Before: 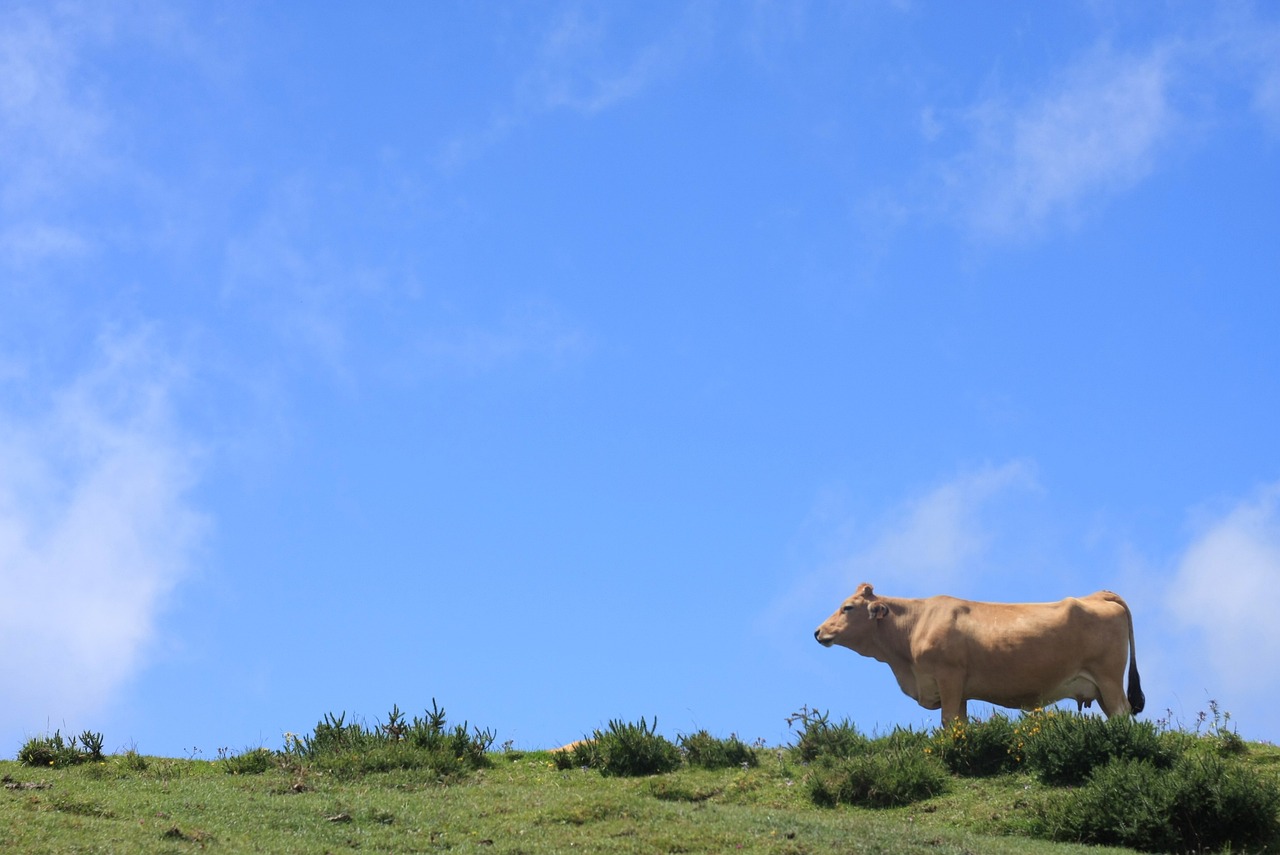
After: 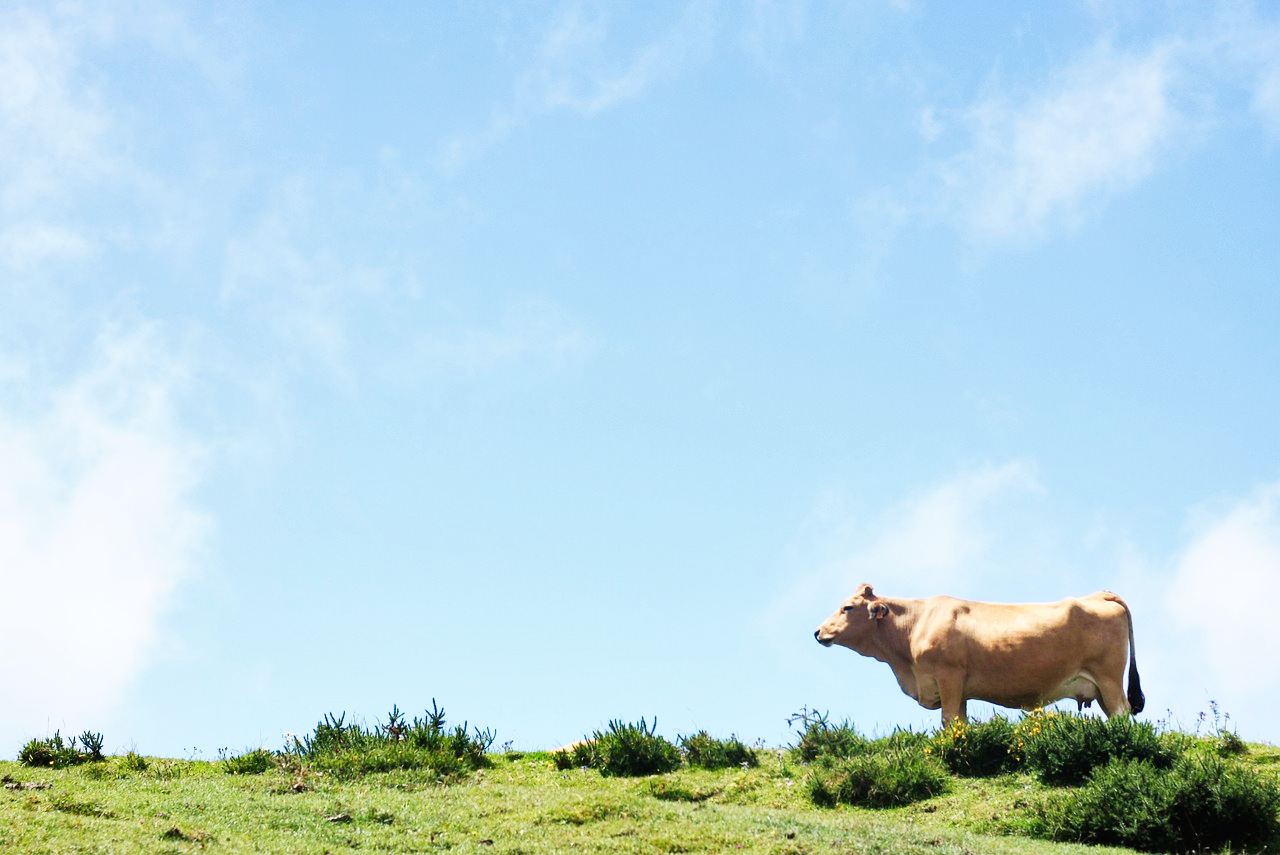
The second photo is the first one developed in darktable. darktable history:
shadows and highlights: shadows 20.9, highlights -35.39, soften with gaussian
base curve: curves: ch0 [(0, 0) (0.007, 0.004) (0.027, 0.03) (0.046, 0.07) (0.207, 0.54) (0.442, 0.872) (0.673, 0.972) (1, 1)], preserve colors none
